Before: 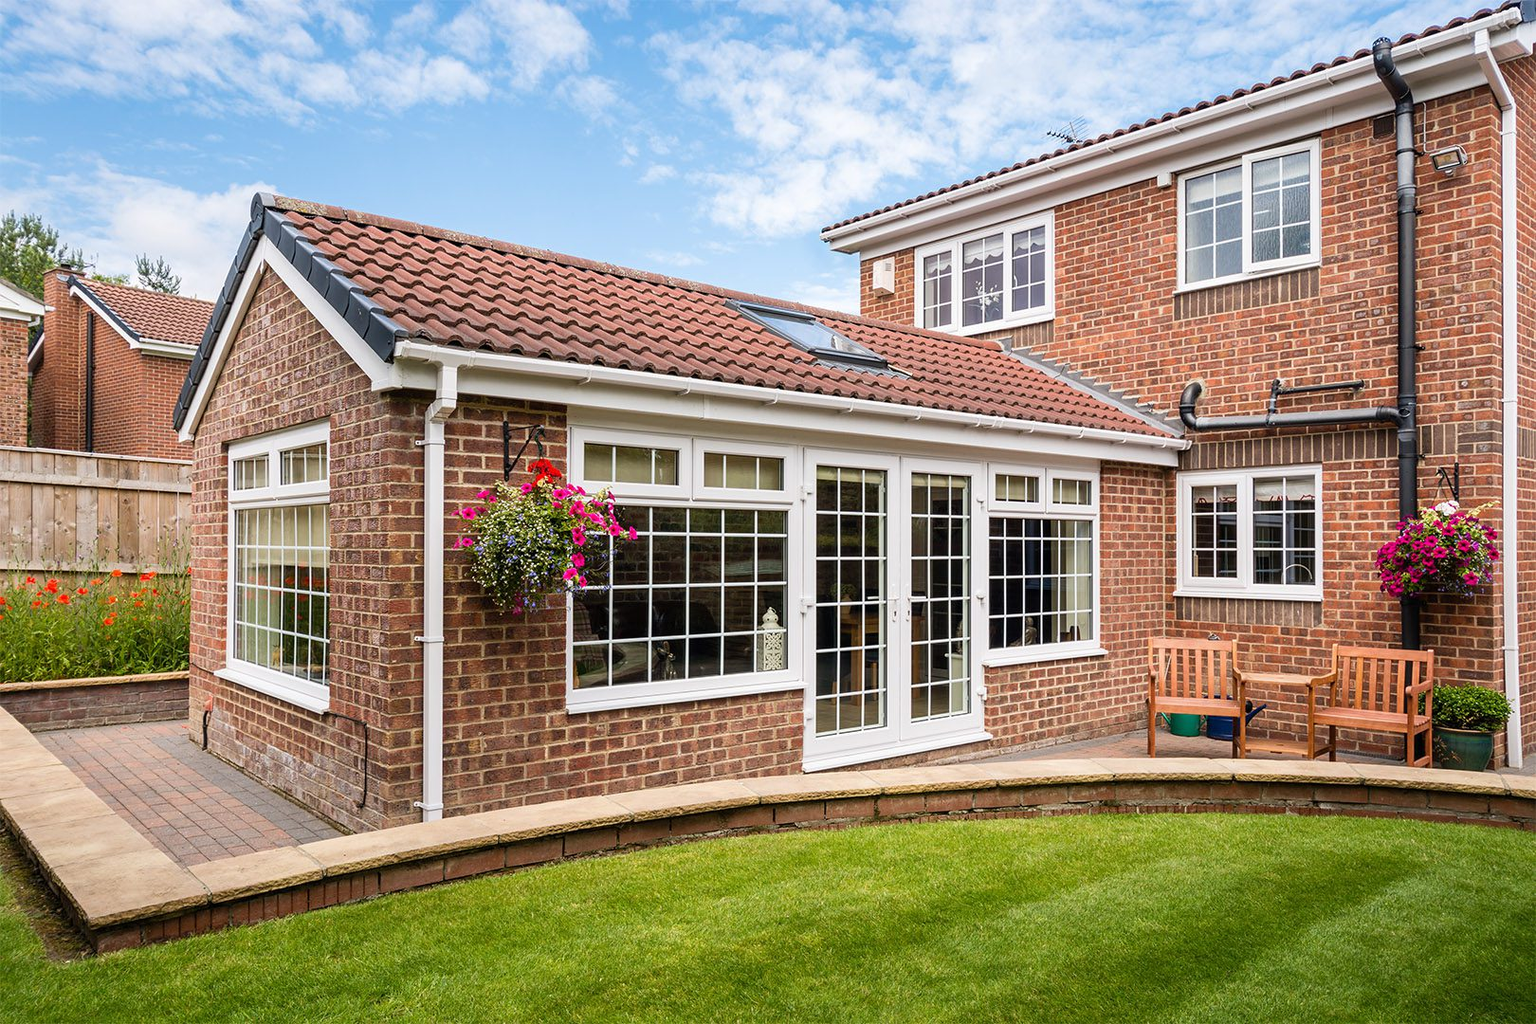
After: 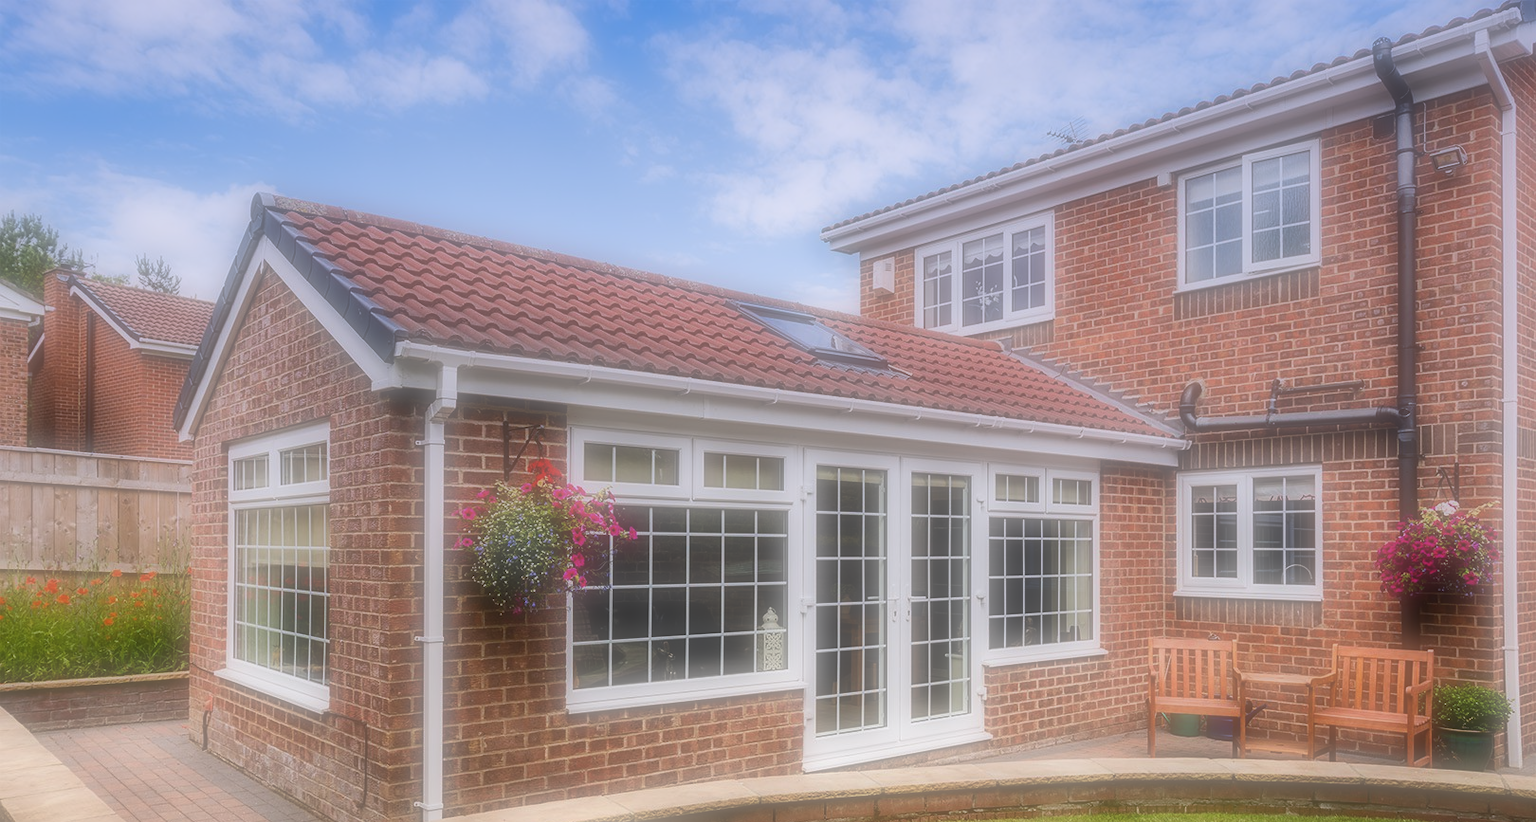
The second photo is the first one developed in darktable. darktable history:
crop: bottom 19.644%
soften: on, module defaults
graduated density: hue 238.83°, saturation 50%
